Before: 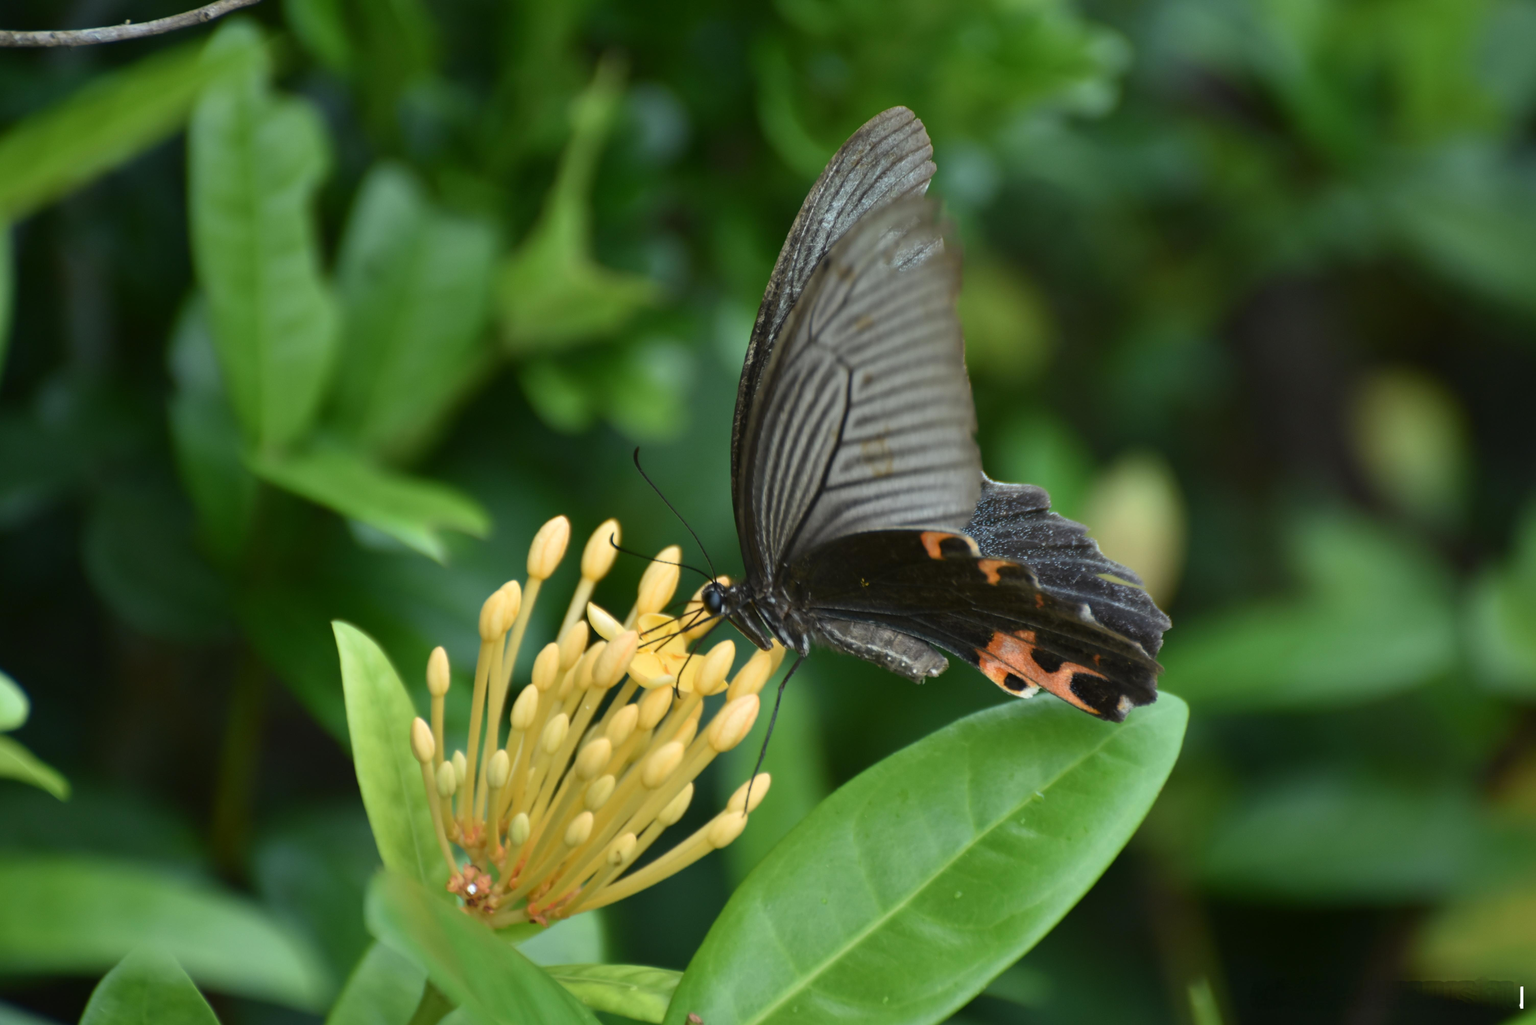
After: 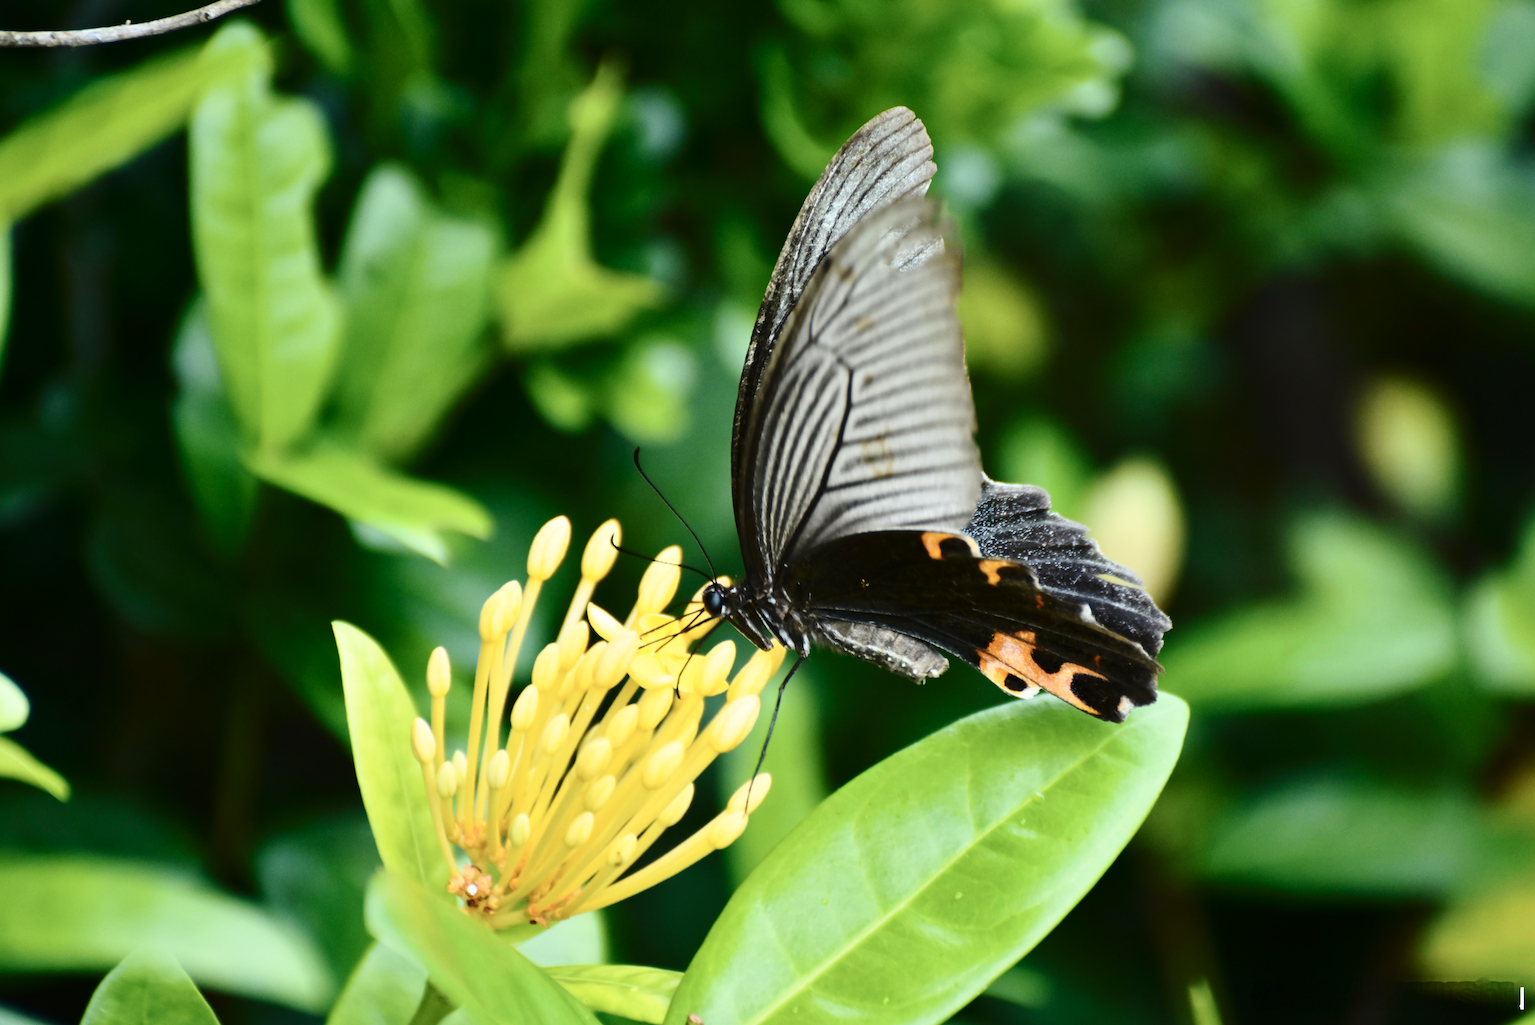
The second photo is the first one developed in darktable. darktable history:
contrast brightness saturation: contrast 0.247, saturation -0.321
base curve: curves: ch0 [(0, 0) (0.028, 0.03) (0.121, 0.232) (0.46, 0.748) (0.859, 0.968) (1, 1)], preserve colors none
color balance rgb: linear chroma grading › global chroma 15.513%, perceptual saturation grading › global saturation 19.815%
